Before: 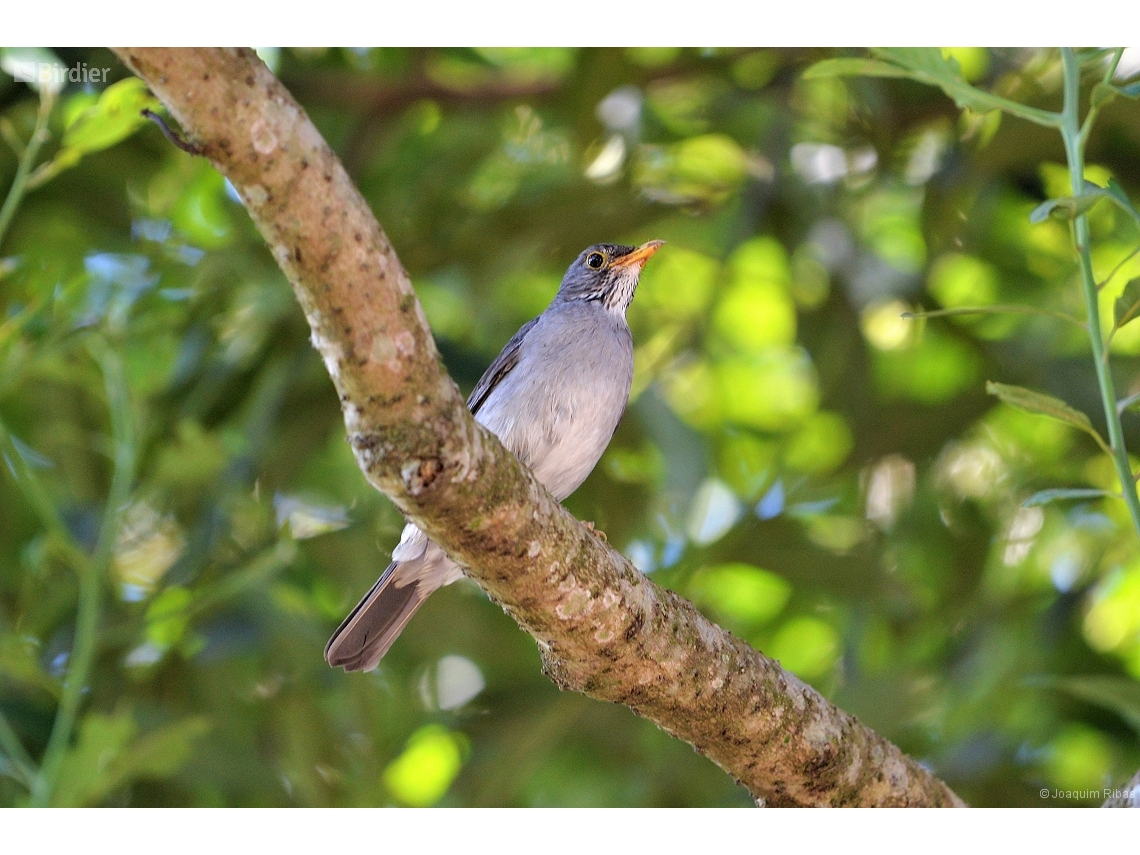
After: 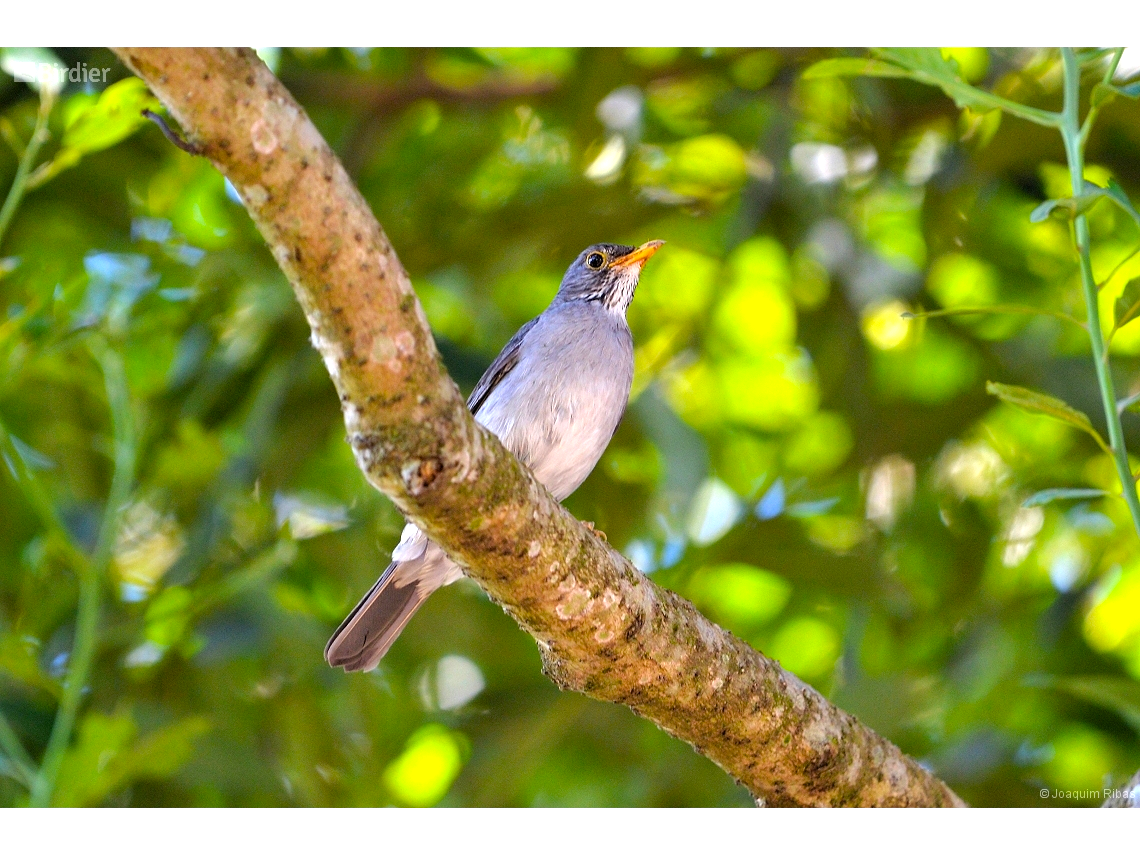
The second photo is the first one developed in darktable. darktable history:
color balance rgb: linear chroma grading › global chroma 8.959%, perceptual saturation grading › global saturation 19.855%, perceptual brilliance grading › global brilliance 11.525%
